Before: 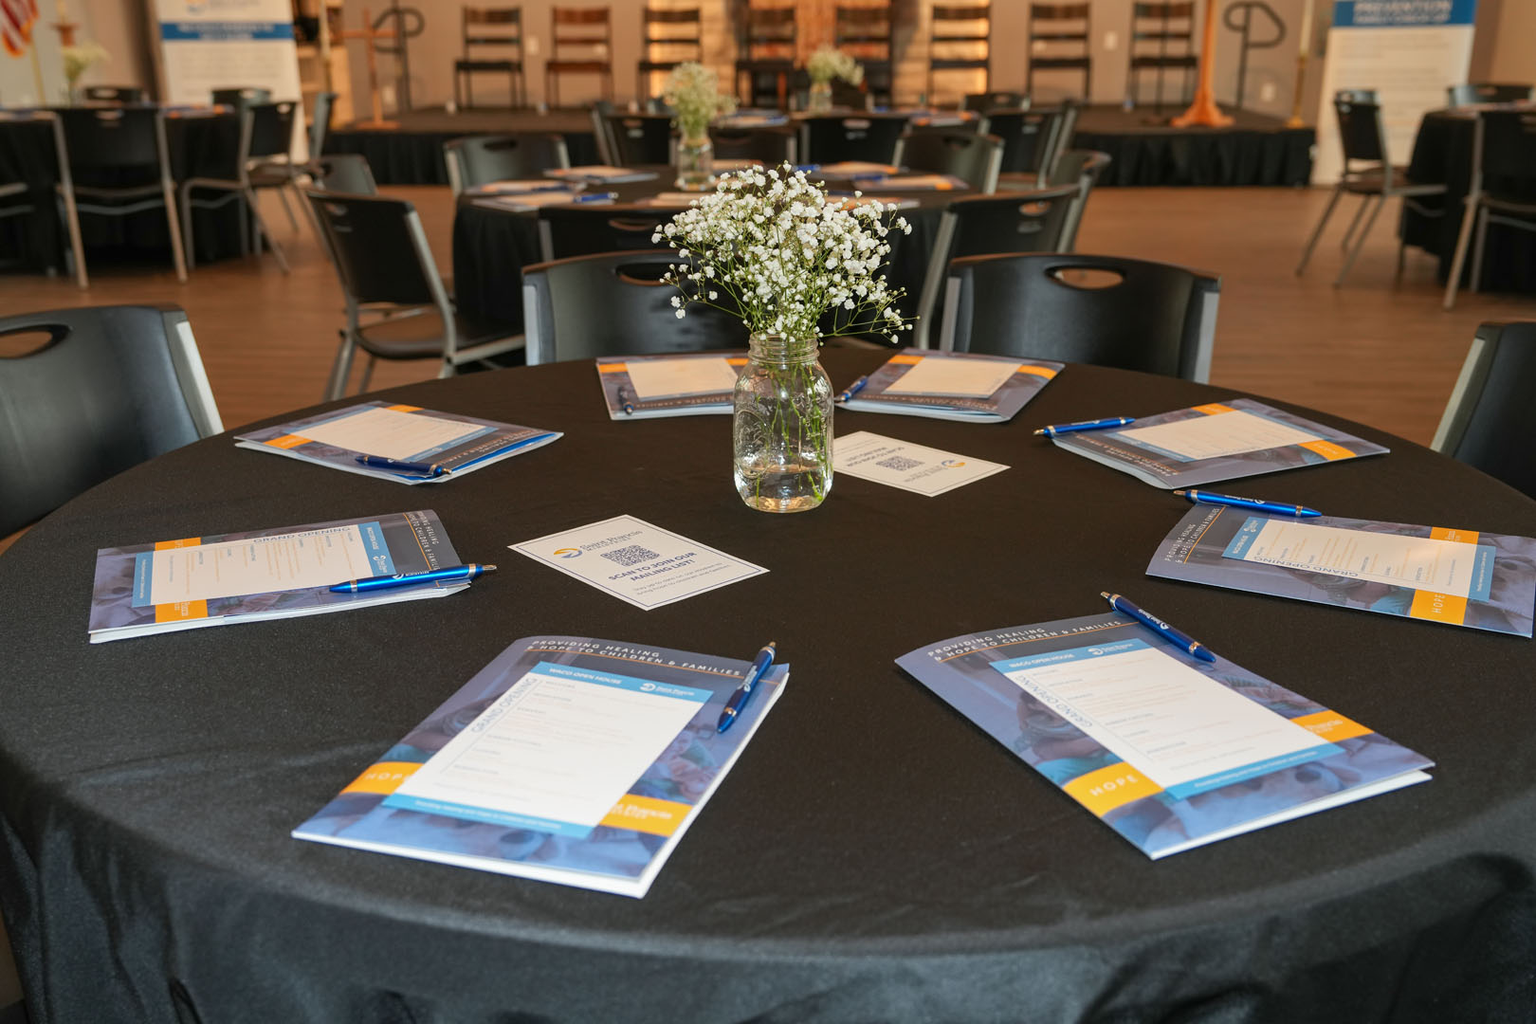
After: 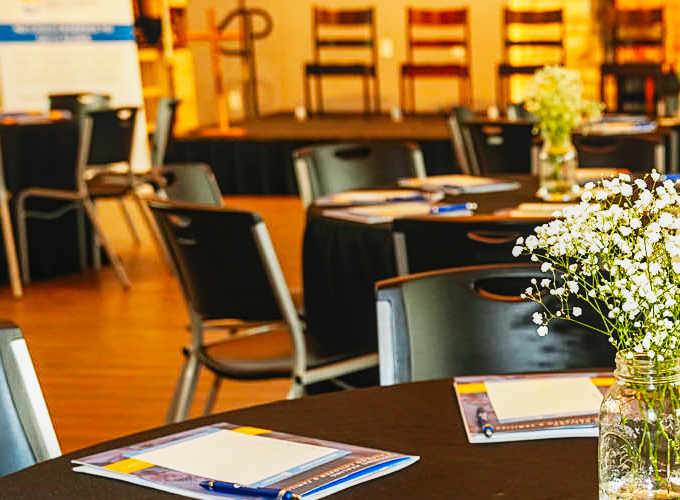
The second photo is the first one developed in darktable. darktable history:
base curve: curves: ch0 [(0, 0) (0.007, 0.004) (0.027, 0.03) (0.046, 0.07) (0.207, 0.54) (0.442, 0.872) (0.673, 0.972) (1, 1)], preserve colors none
sharpen: on, module defaults
contrast brightness saturation: contrast -0.02, brightness -0.01, saturation 0.03
local contrast: detail 110%
color balance rgb: perceptual saturation grading › global saturation 20%, global vibrance 20%
crop and rotate: left 10.817%, top 0.062%, right 47.194%, bottom 53.626%
